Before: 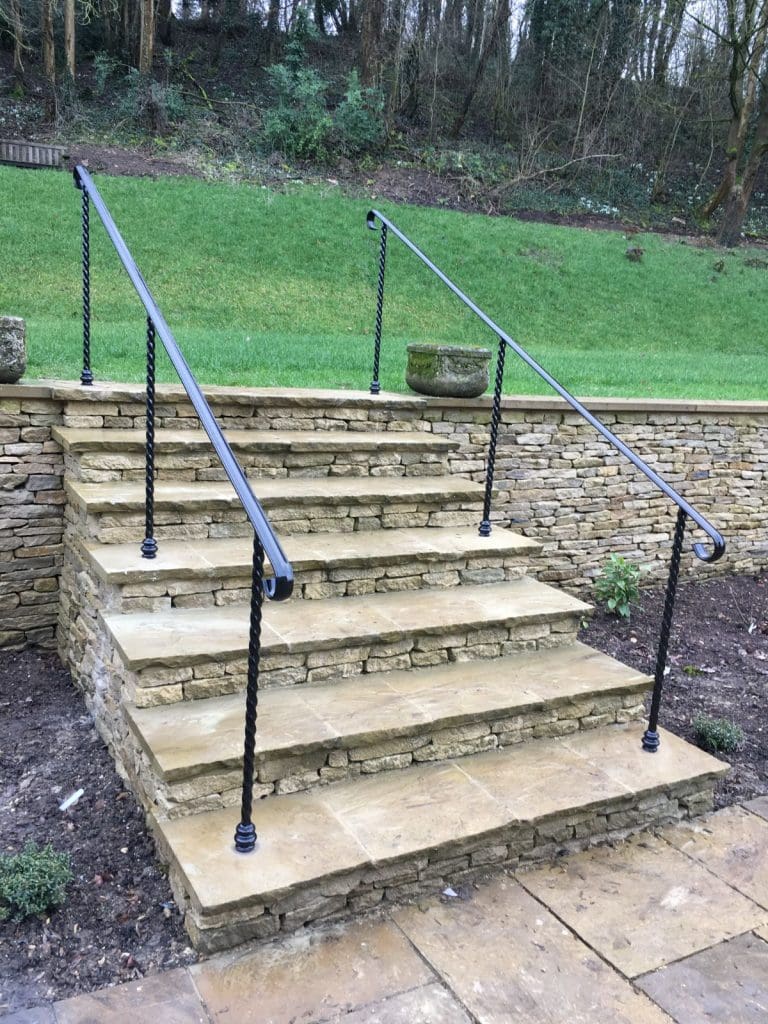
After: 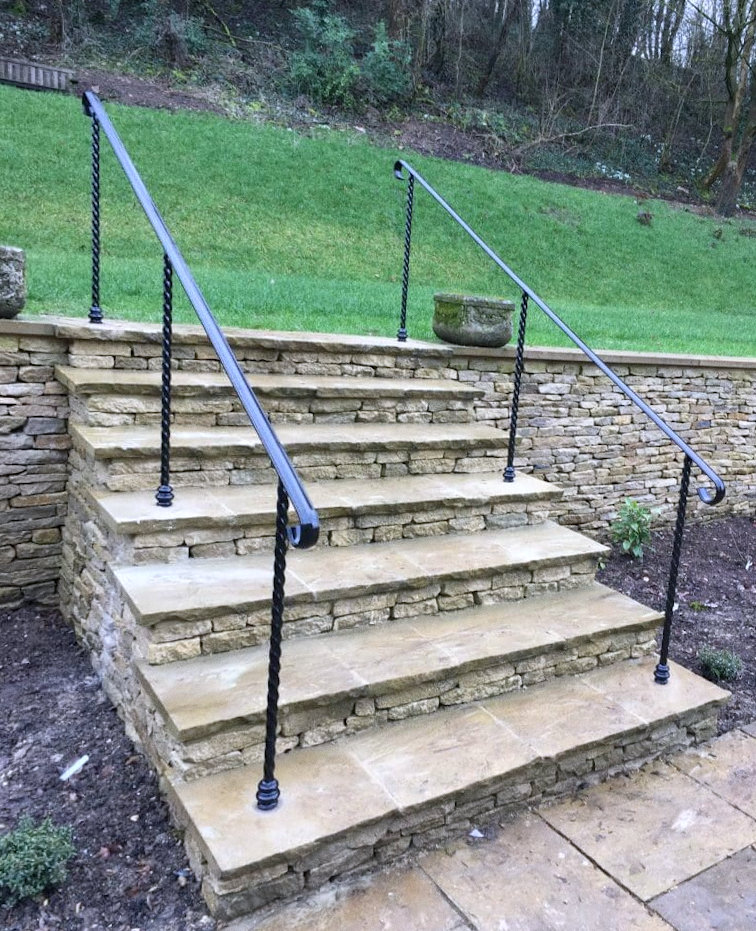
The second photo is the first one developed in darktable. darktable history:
white balance: red 0.984, blue 1.059
color correction: saturation 0.98
rotate and perspective: rotation -0.013°, lens shift (vertical) -0.027, lens shift (horizontal) 0.178, crop left 0.016, crop right 0.989, crop top 0.082, crop bottom 0.918
grain: coarseness 0.09 ISO, strength 16.61%
contrast brightness saturation: contrast 0.04, saturation 0.07
